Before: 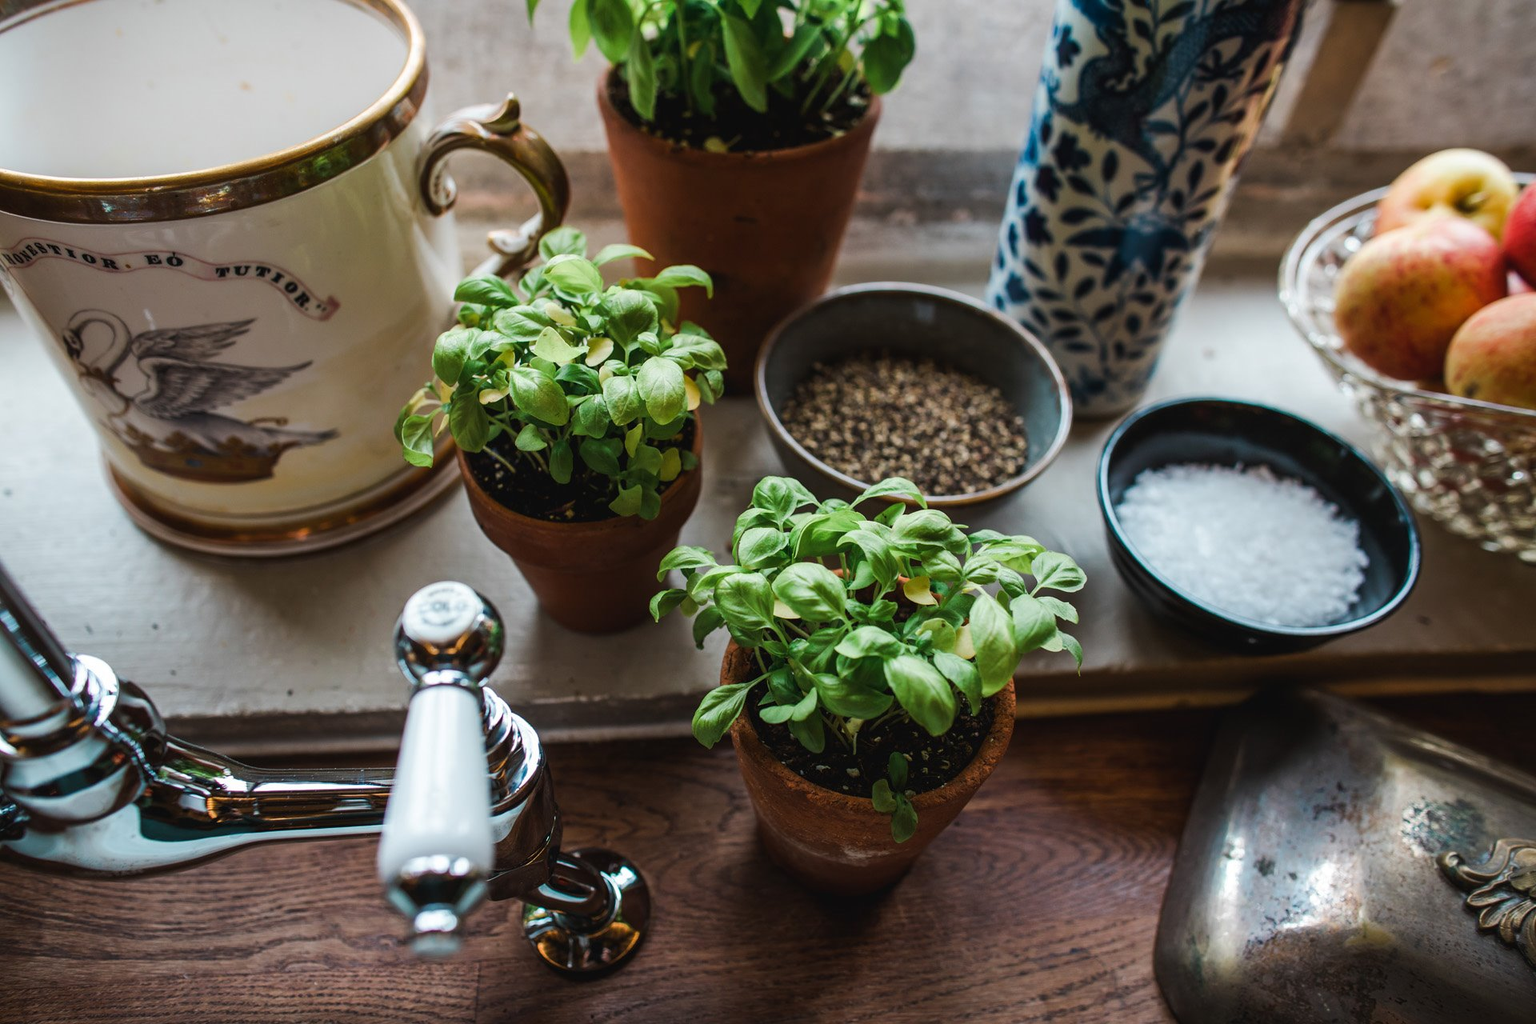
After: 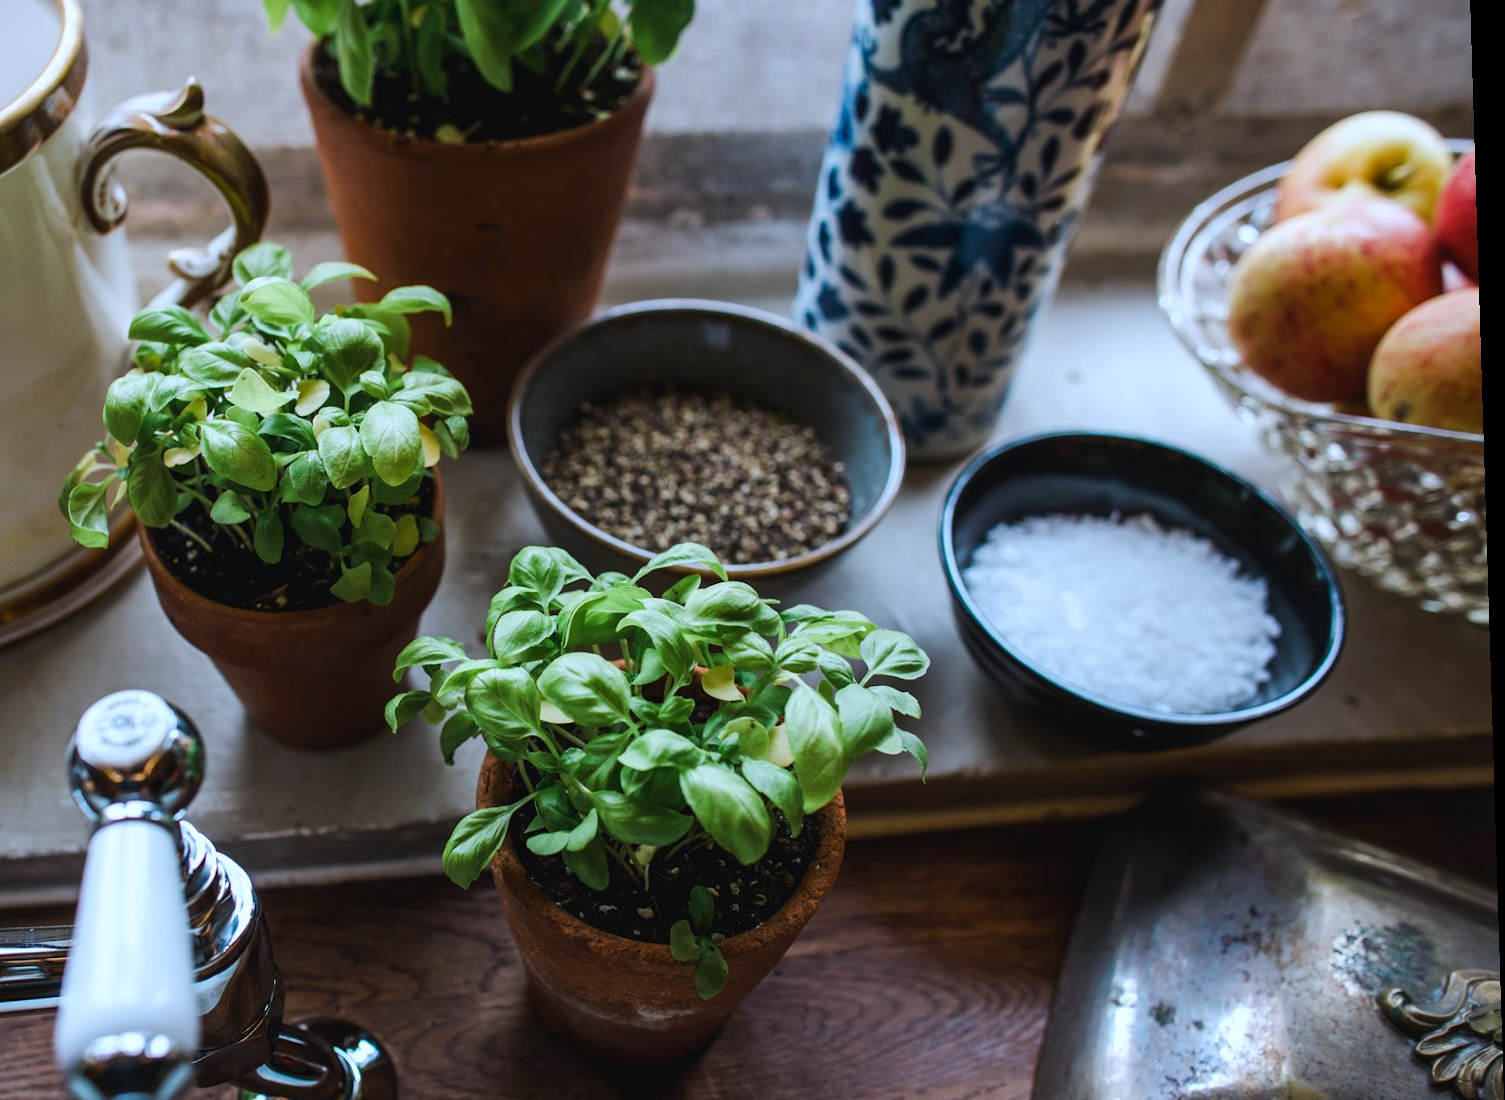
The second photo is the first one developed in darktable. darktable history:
crop: left 23.095%, top 5.827%, bottom 11.854%
white balance: red 0.926, green 1.003, blue 1.133
rotate and perspective: rotation -1.77°, lens shift (horizontal) 0.004, automatic cropping off
contrast brightness saturation: contrast 0.05
